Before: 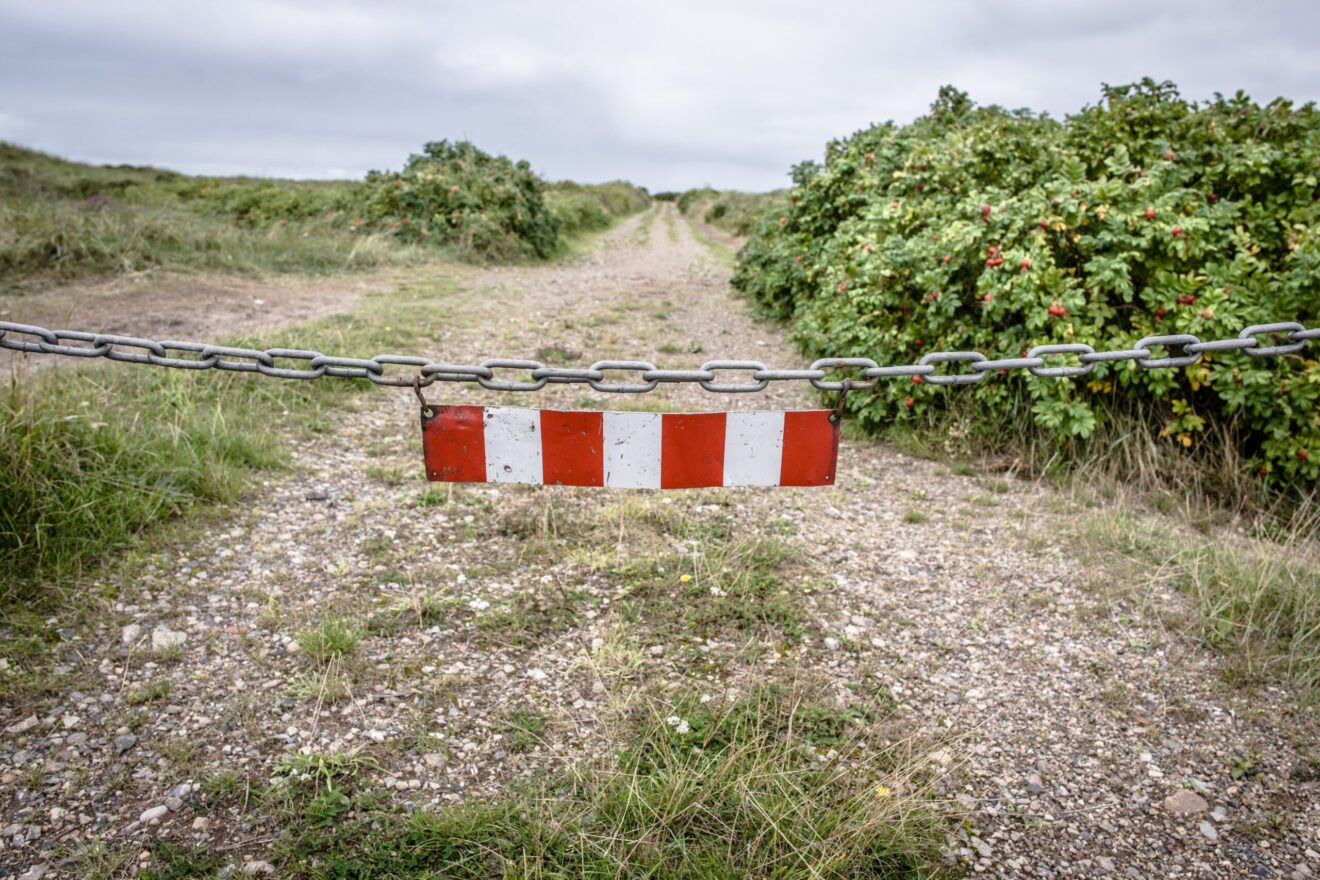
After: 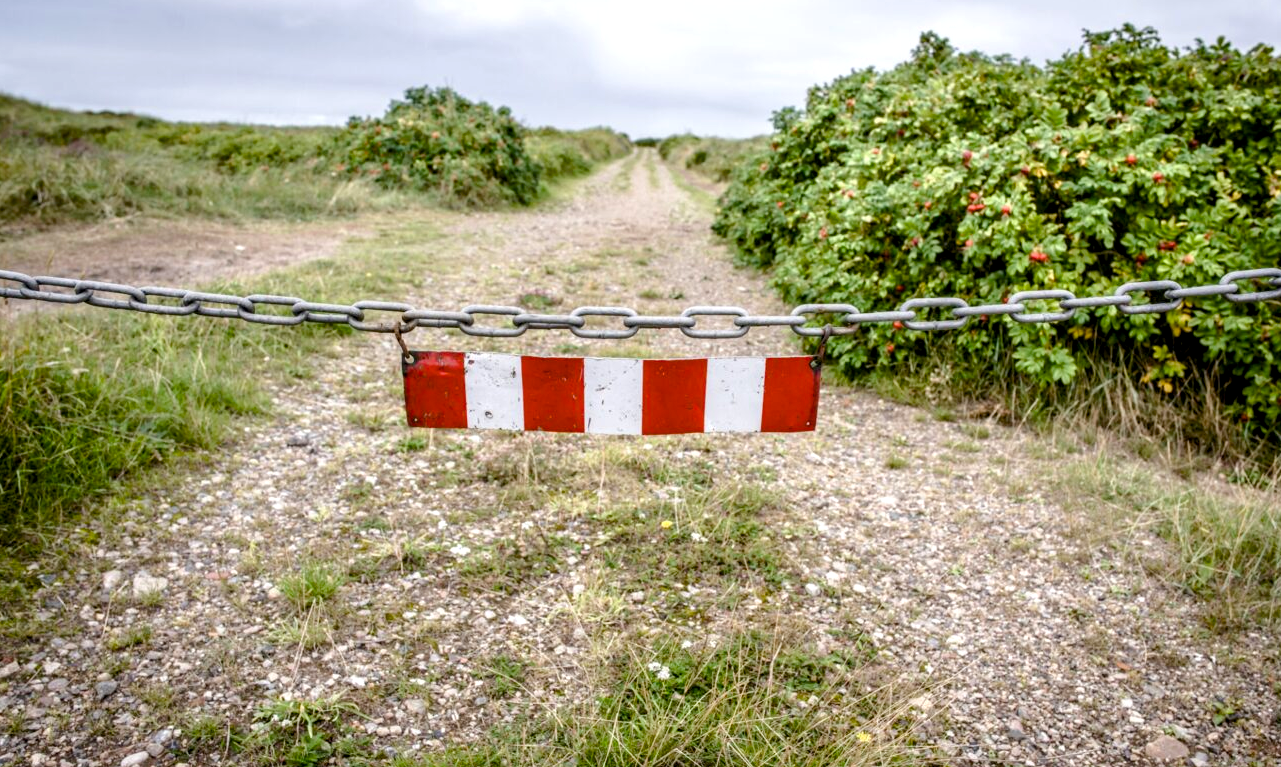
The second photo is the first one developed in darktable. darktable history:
crop: left 1.507%, top 6.147%, right 1.379%, bottom 6.637%
color balance rgb: global offset › luminance -0.51%, perceptual saturation grading › global saturation 27.53%, perceptual saturation grading › highlights -25%, perceptual saturation grading › shadows 25%, perceptual brilliance grading › highlights 6.62%, perceptual brilliance grading › mid-tones 17.07%, perceptual brilliance grading › shadows -5.23%
